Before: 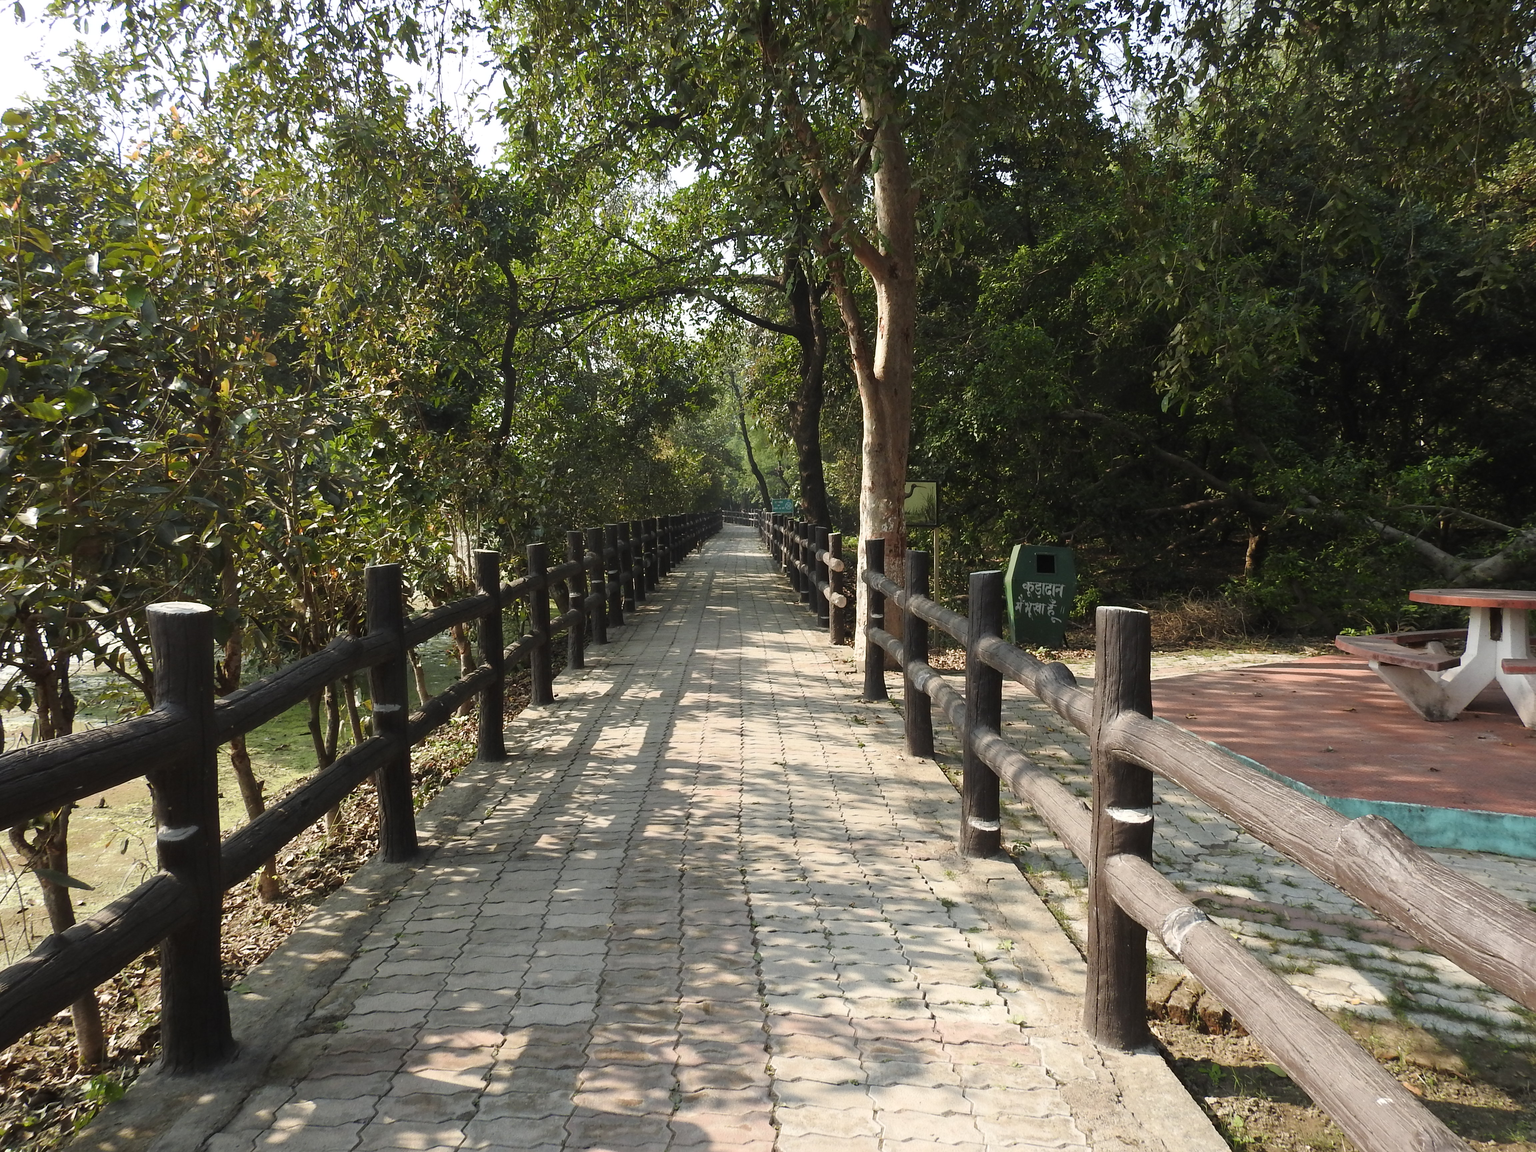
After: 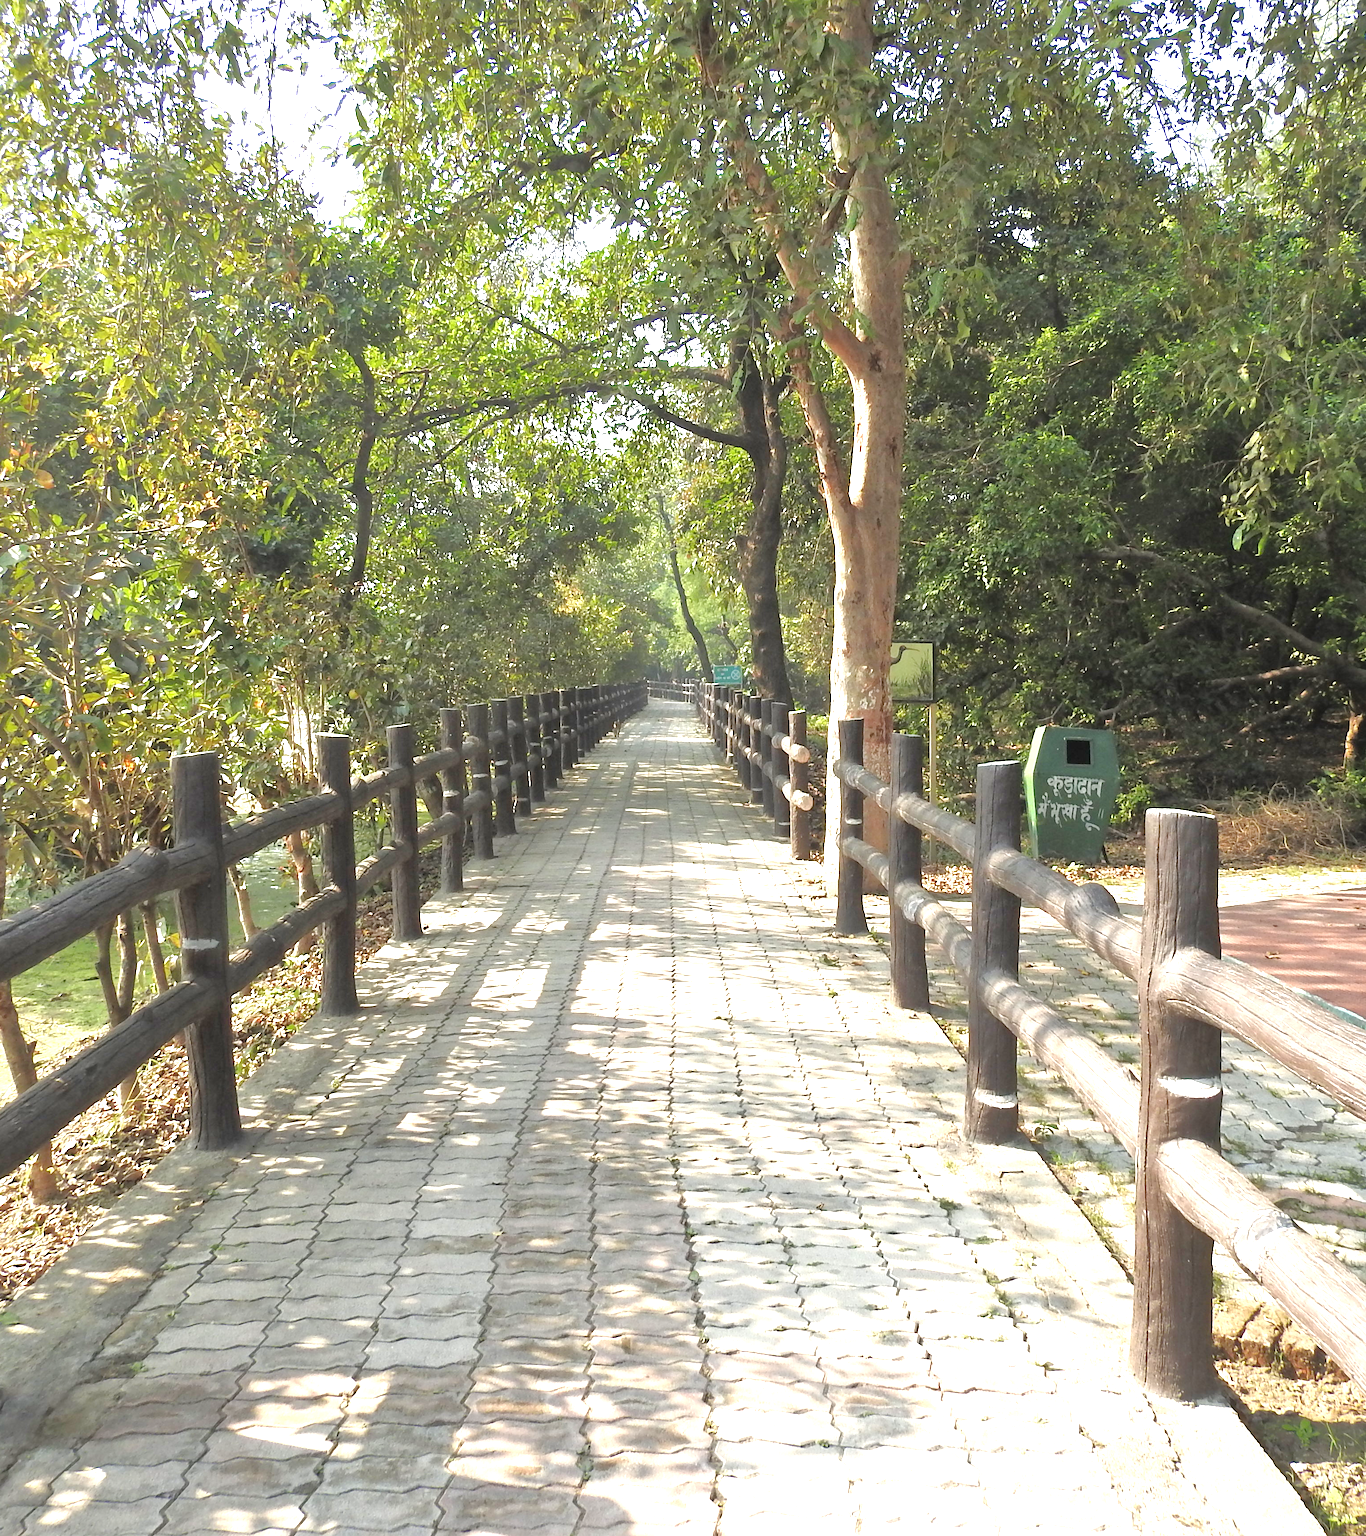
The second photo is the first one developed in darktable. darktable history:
exposure: black level correction 0, exposure 1.2 EV, compensate highlight preservation false
tone equalizer: -7 EV 0.15 EV, -6 EV 0.6 EV, -5 EV 1.15 EV, -4 EV 1.33 EV, -3 EV 1.15 EV, -2 EV 0.6 EV, -1 EV 0.15 EV, mask exposure compensation -0.5 EV
crop and rotate: left 15.446%, right 17.836%
